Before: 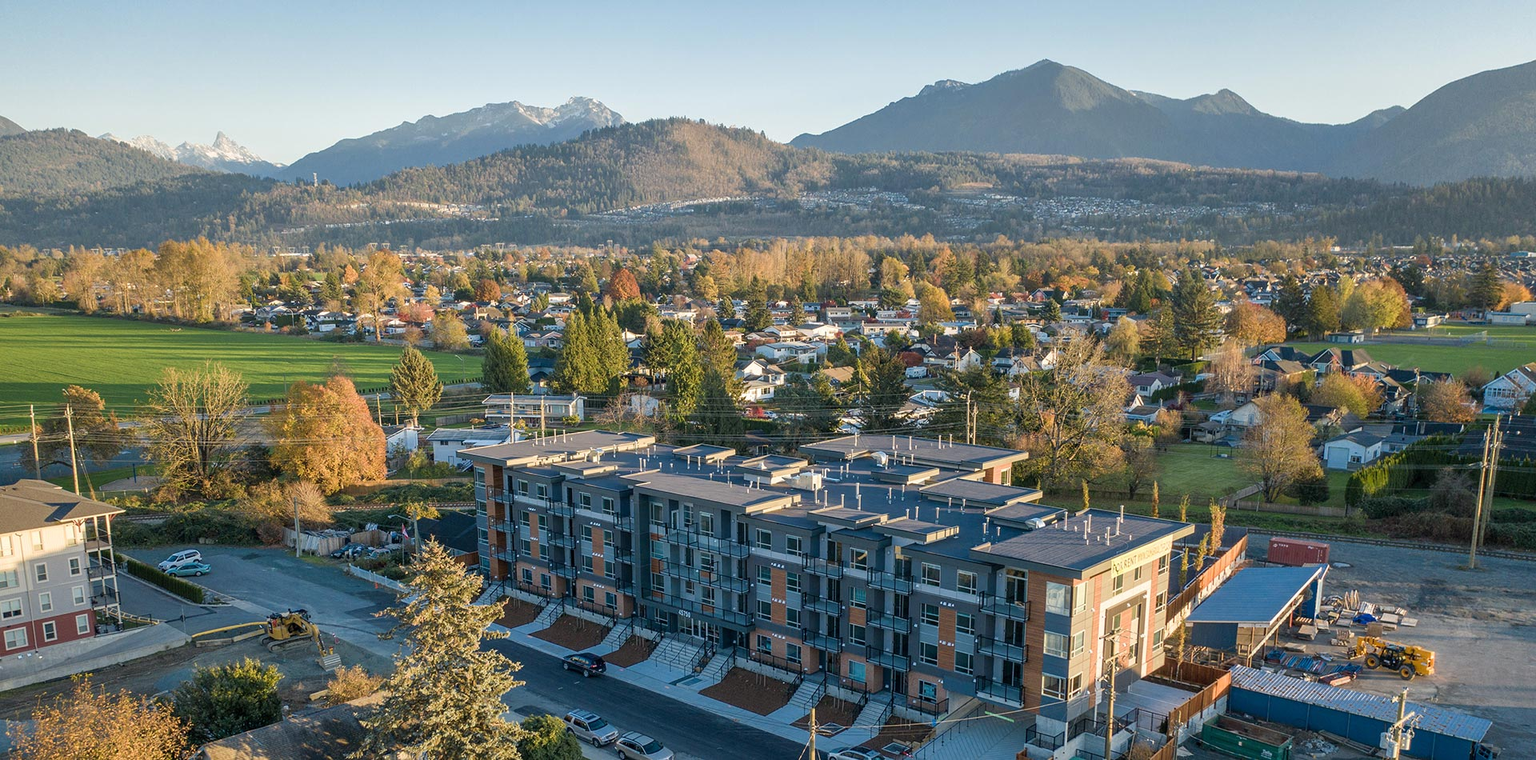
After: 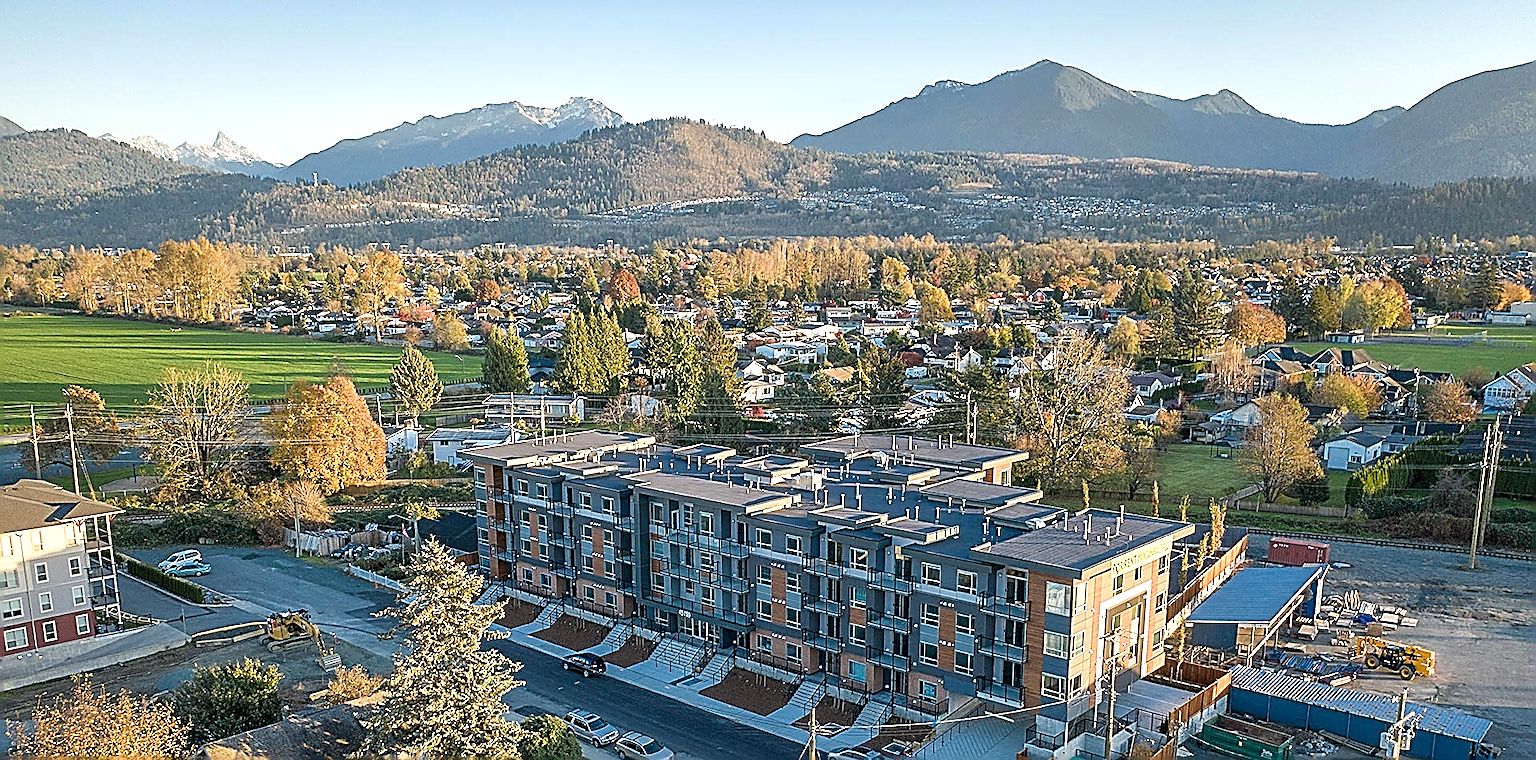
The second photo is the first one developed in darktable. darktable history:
exposure: exposure 0.376 EV, compensate highlight preservation false
sharpen: amount 2
